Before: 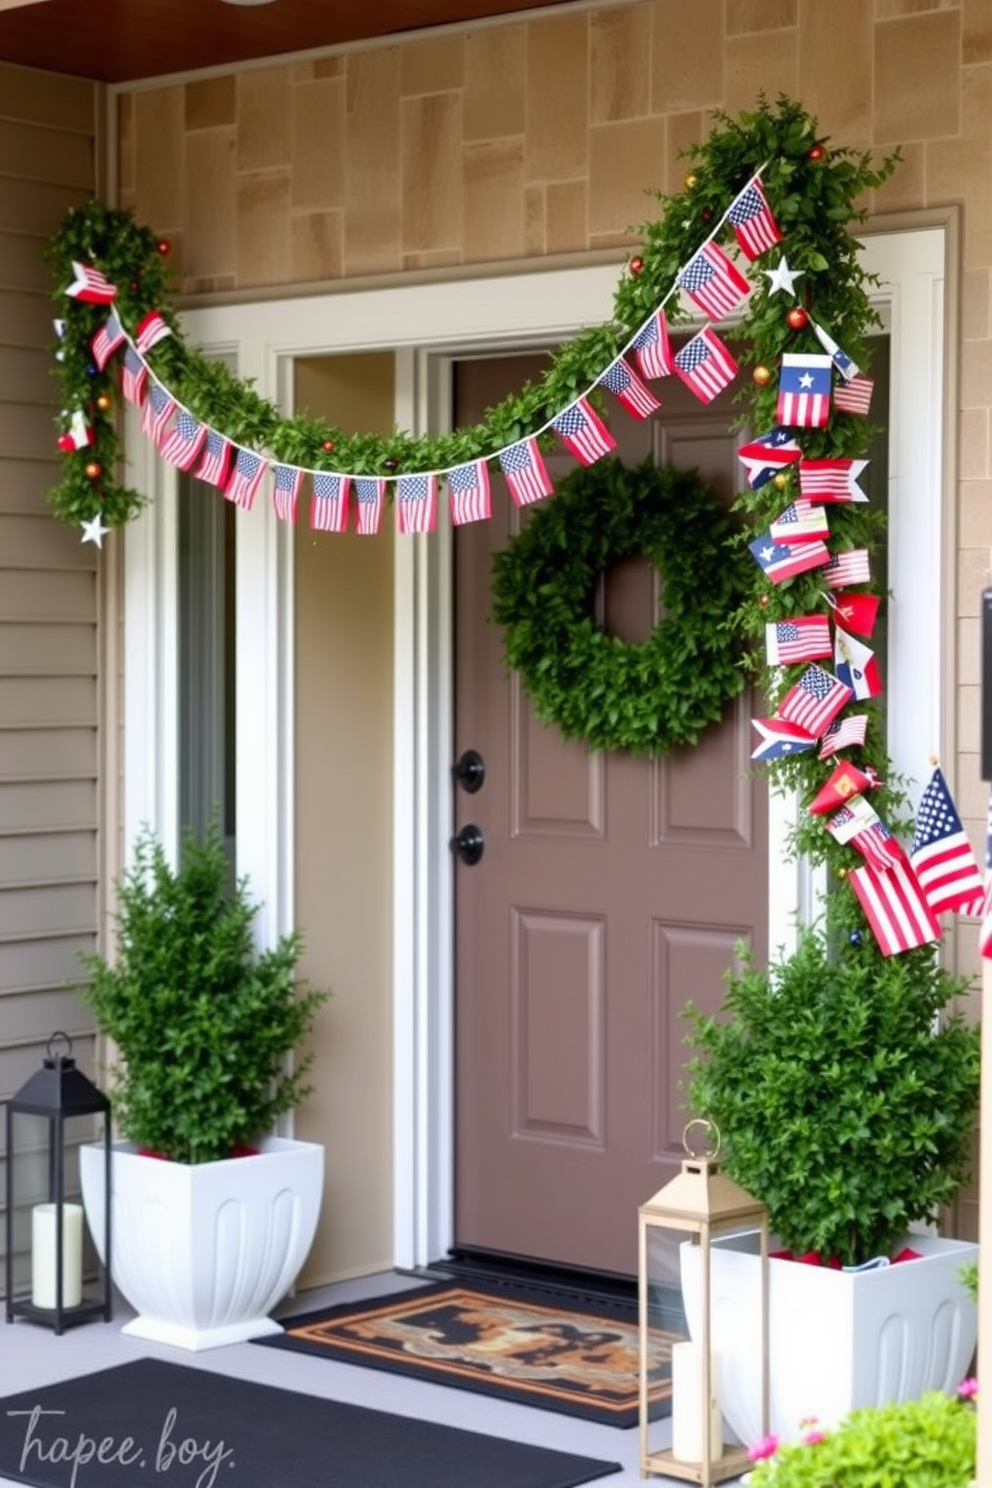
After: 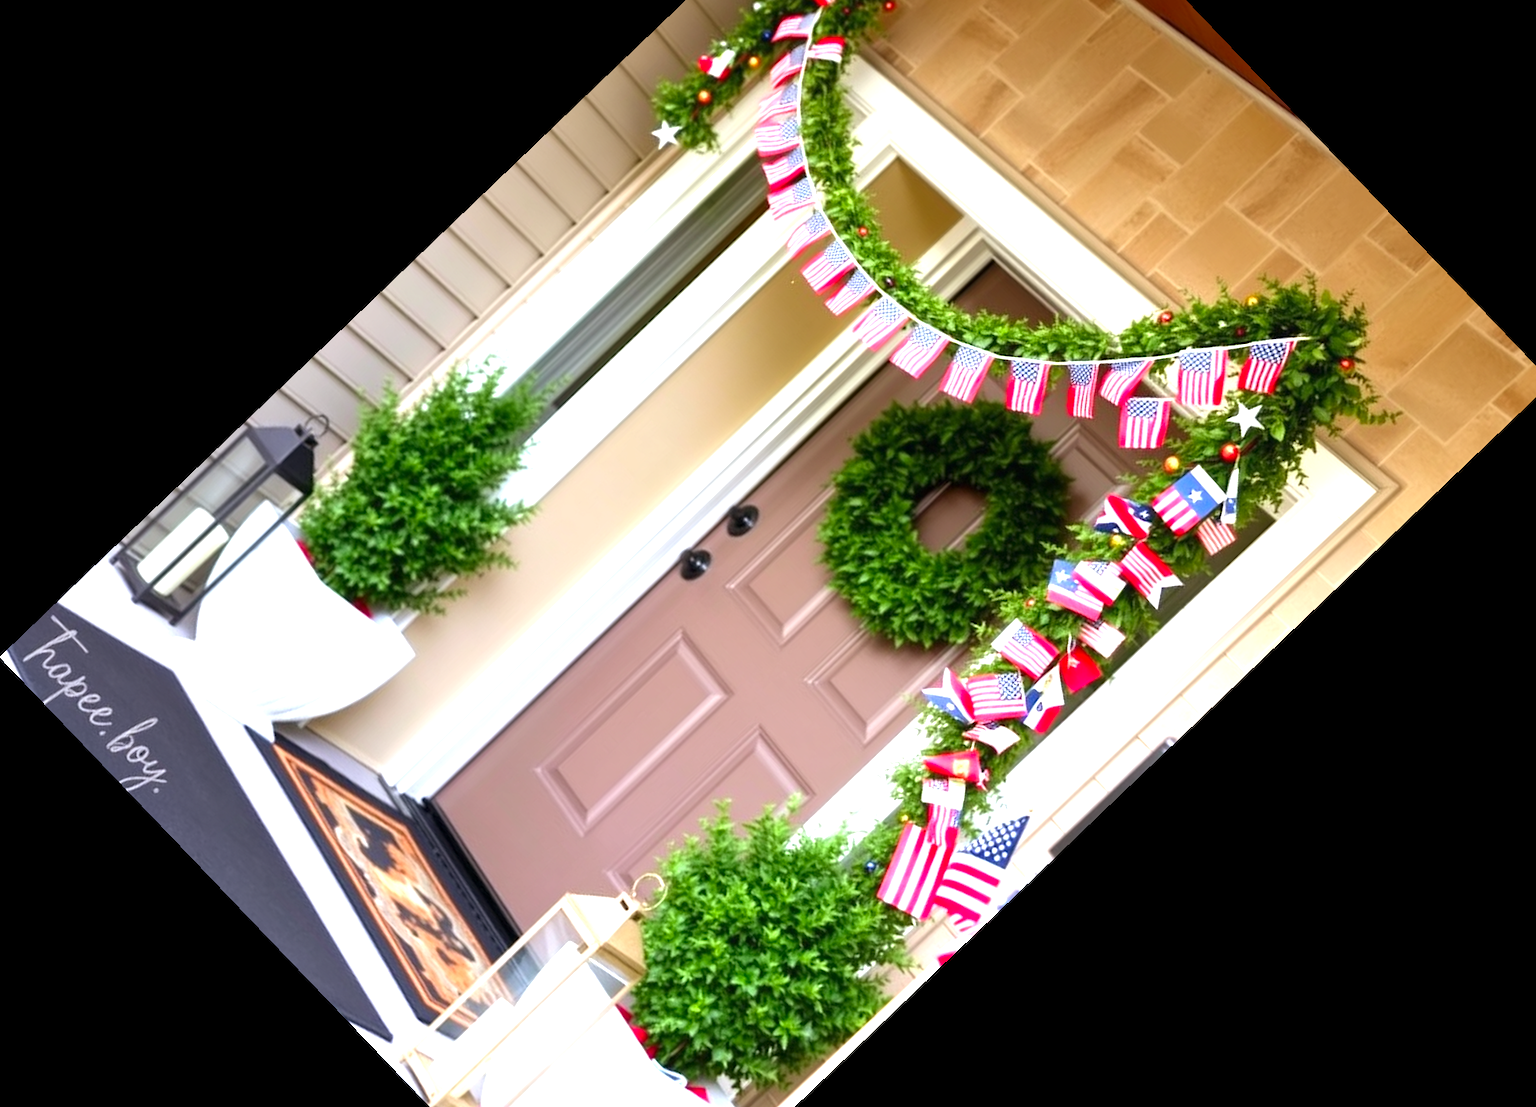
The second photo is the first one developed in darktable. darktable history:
contrast brightness saturation: contrast 0.04, saturation 0.16
crop and rotate: angle -46.26°, top 16.234%, right 0.912%, bottom 11.704%
color balance: mode lift, gamma, gain (sRGB), lift [1, 0.99, 1.01, 0.992], gamma [1, 1.037, 0.974, 0.963]
exposure: black level correction 0, exposure 1.2 EV, compensate highlight preservation false
levels: mode automatic, black 0.023%, white 99.97%, levels [0.062, 0.494, 0.925]
